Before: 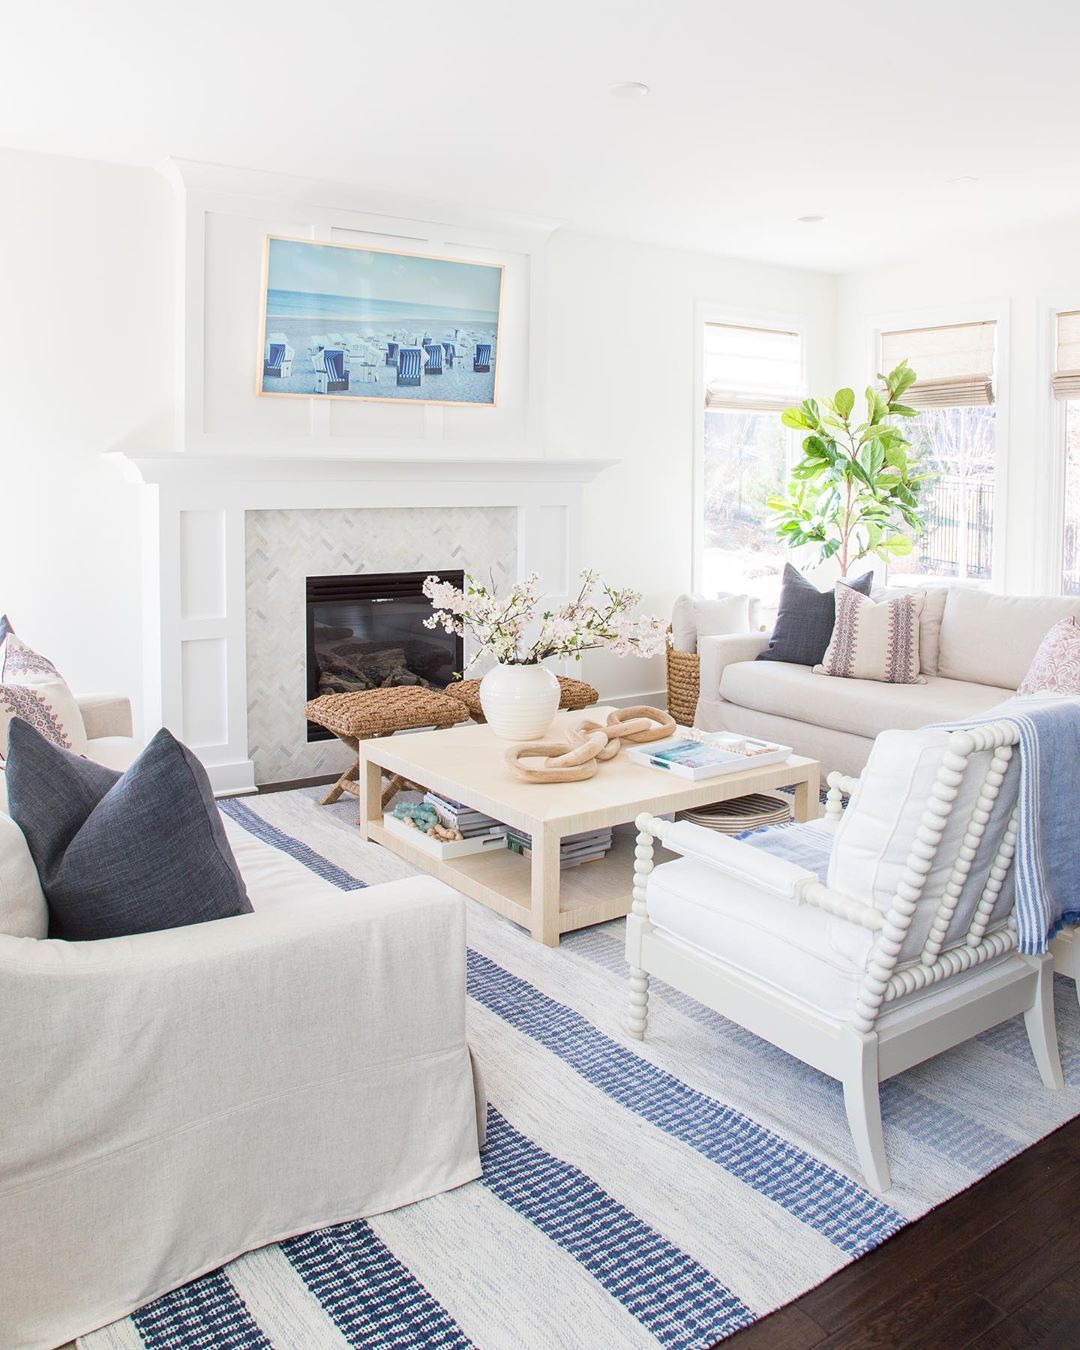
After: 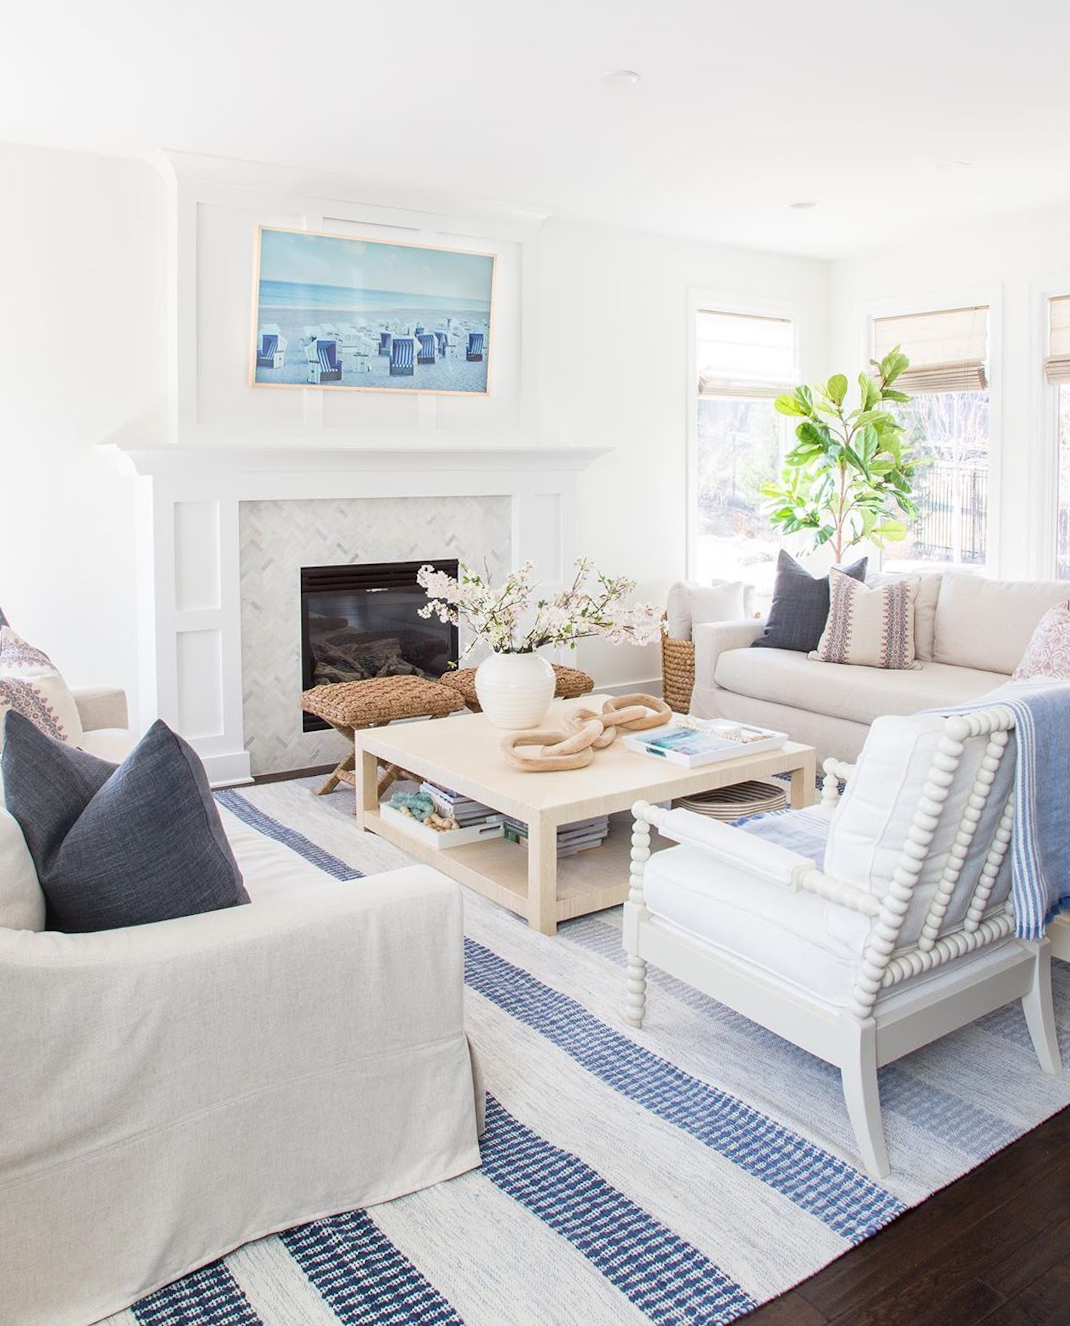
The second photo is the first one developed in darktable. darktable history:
rotate and perspective: rotation -0.45°, automatic cropping original format, crop left 0.008, crop right 0.992, crop top 0.012, crop bottom 0.988
crop and rotate: left 0.126%
exposure: black level correction 0, compensate exposure bias true, compensate highlight preservation false
